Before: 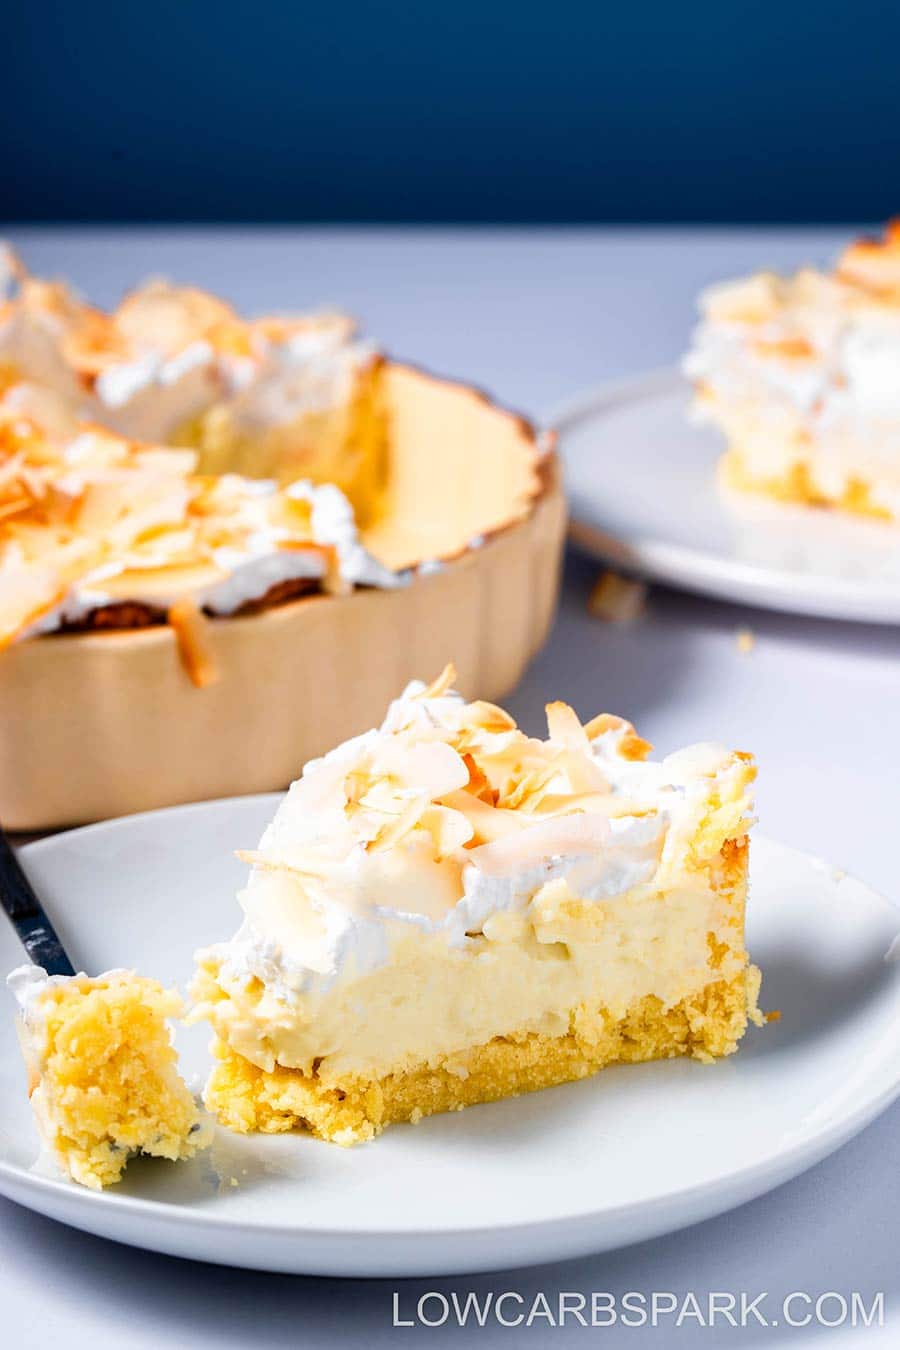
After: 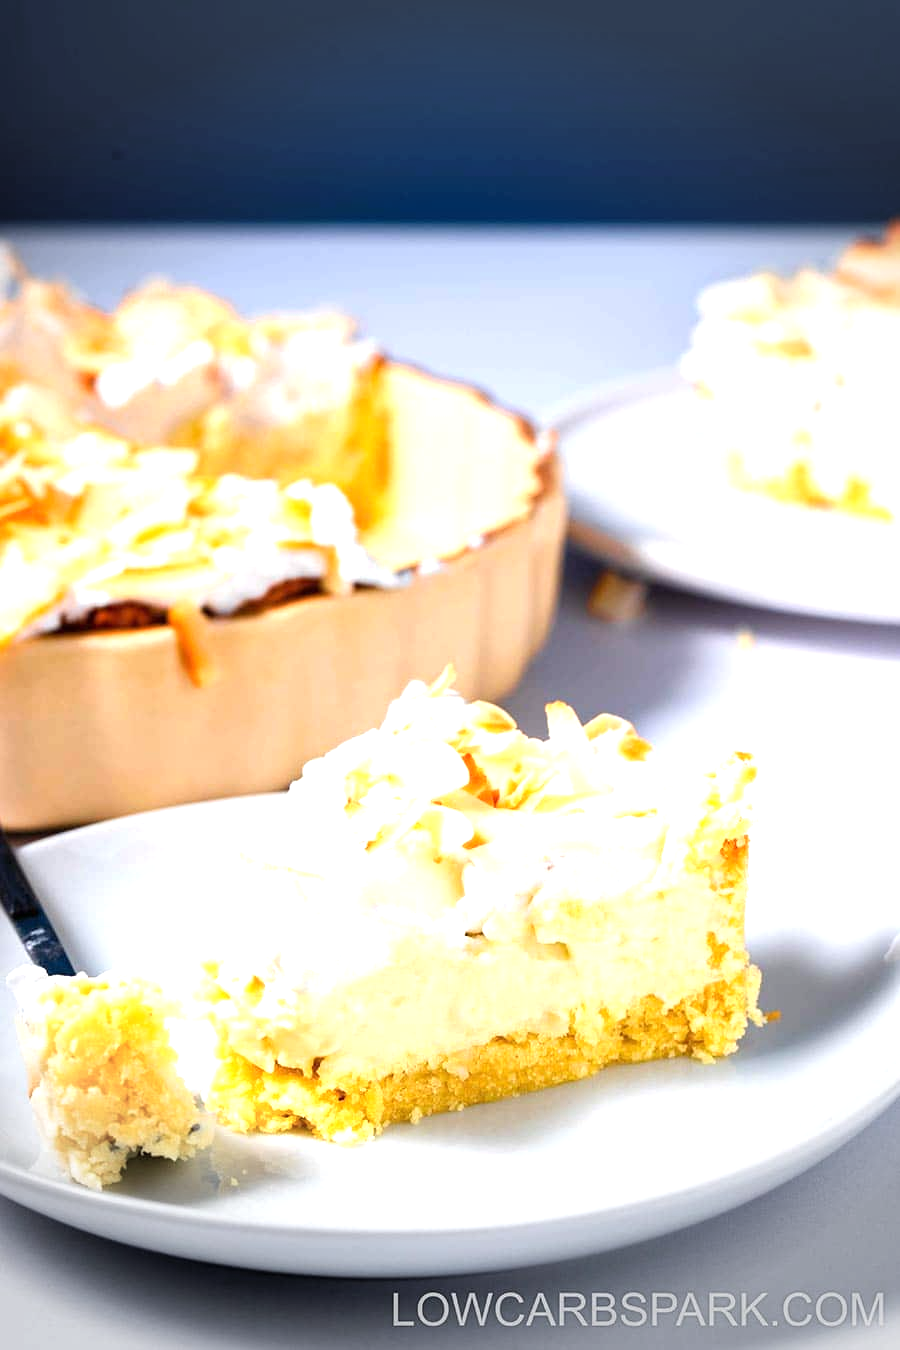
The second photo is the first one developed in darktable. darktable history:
exposure: black level correction 0, exposure 0.699 EV, compensate highlight preservation false
vignetting: fall-off start 90.58%, fall-off radius 39.26%, width/height ratio 1.226, shape 1.3
